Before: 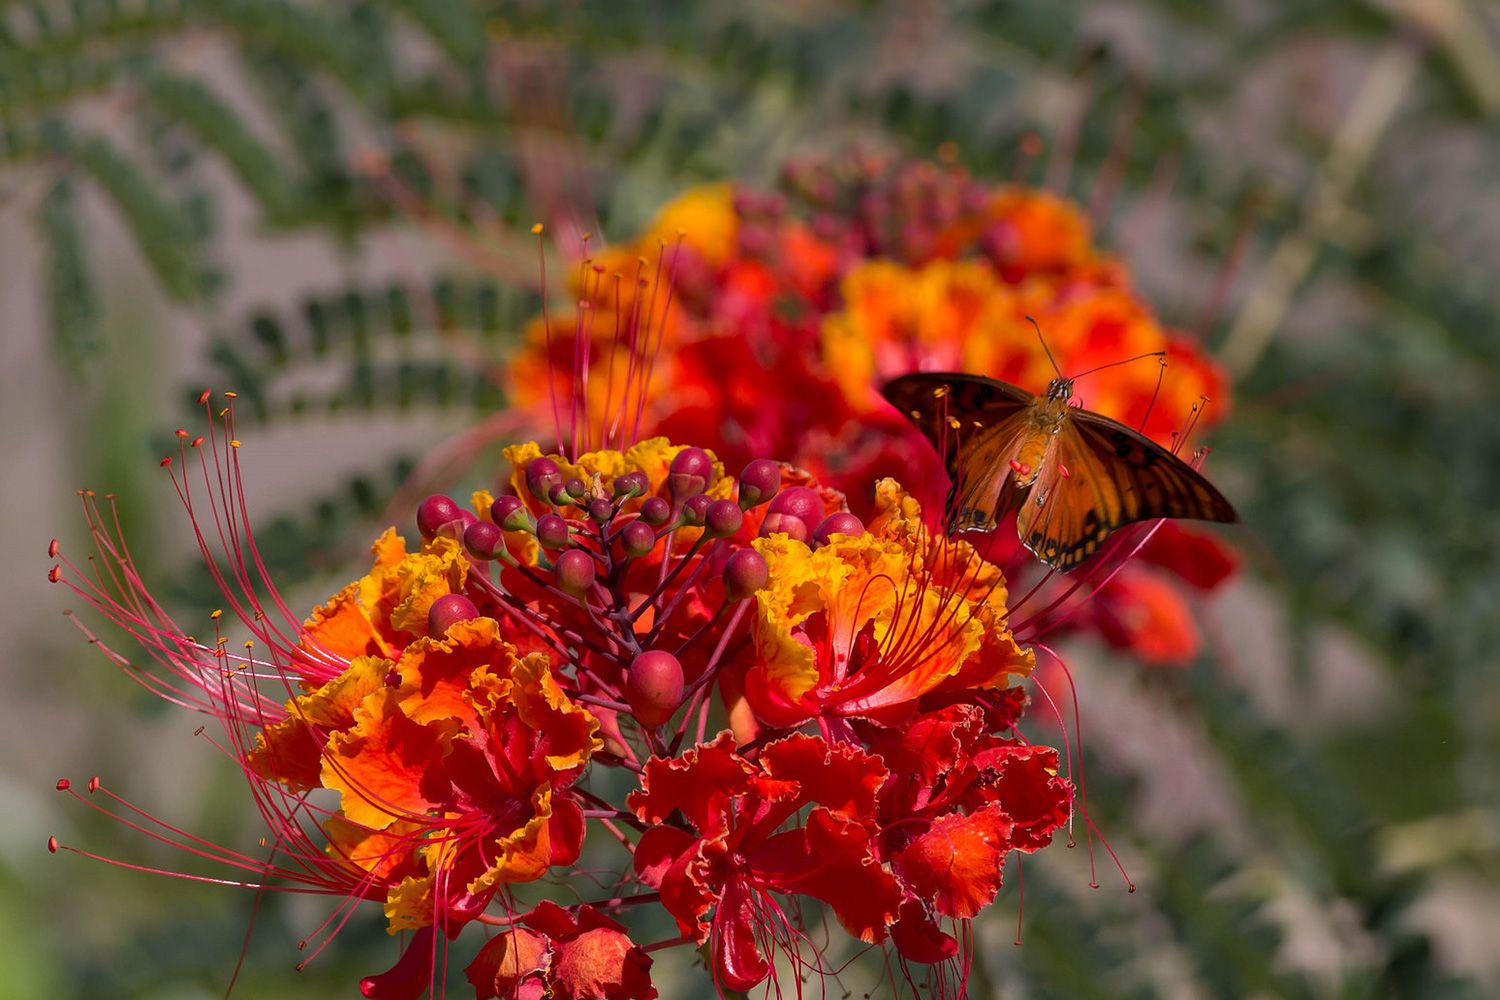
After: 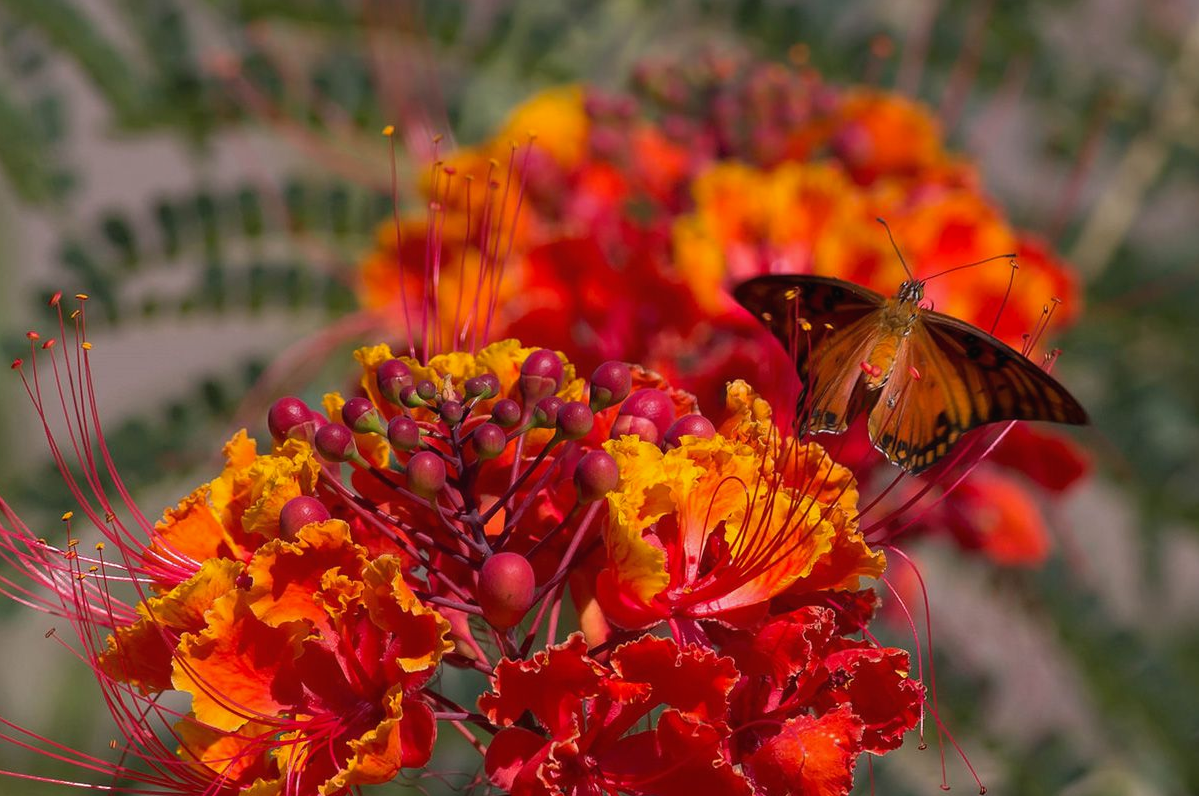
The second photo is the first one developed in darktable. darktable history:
local contrast: mode bilateral grid, contrast 100, coarseness 99, detail 90%, midtone range 0.2
crop and rotate: left 9.992%, top 9.83%, right 10.023%, bottom 10.471%
